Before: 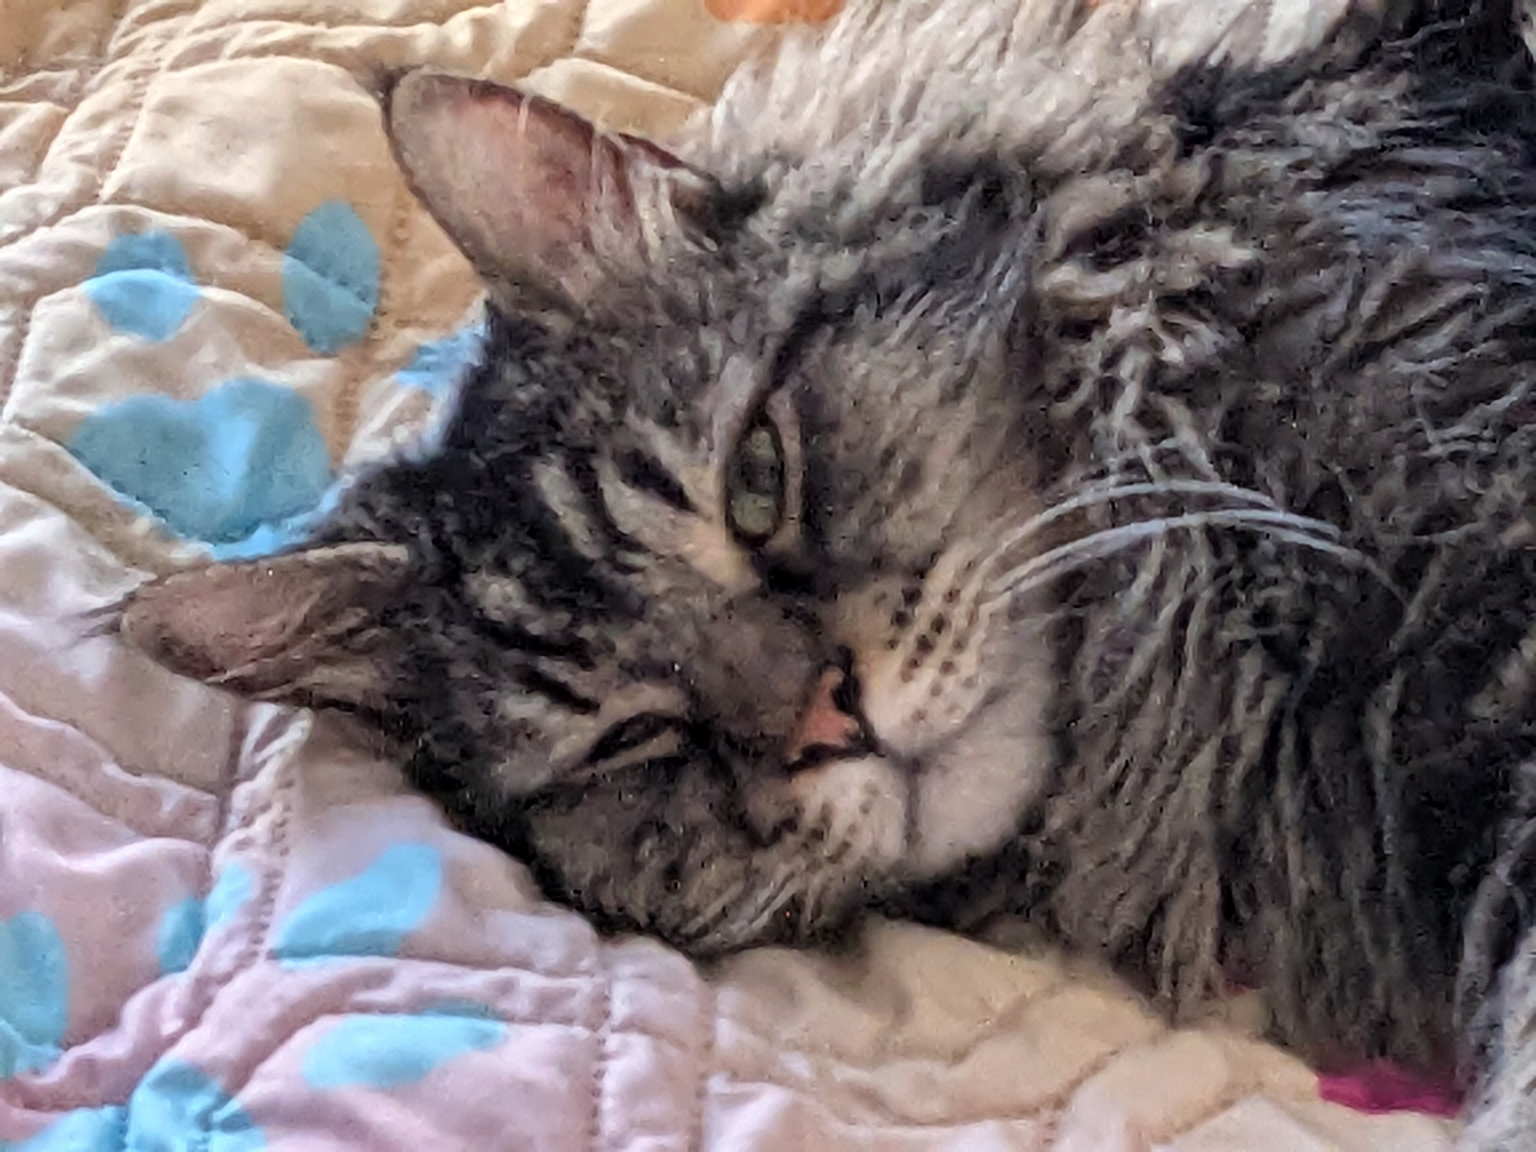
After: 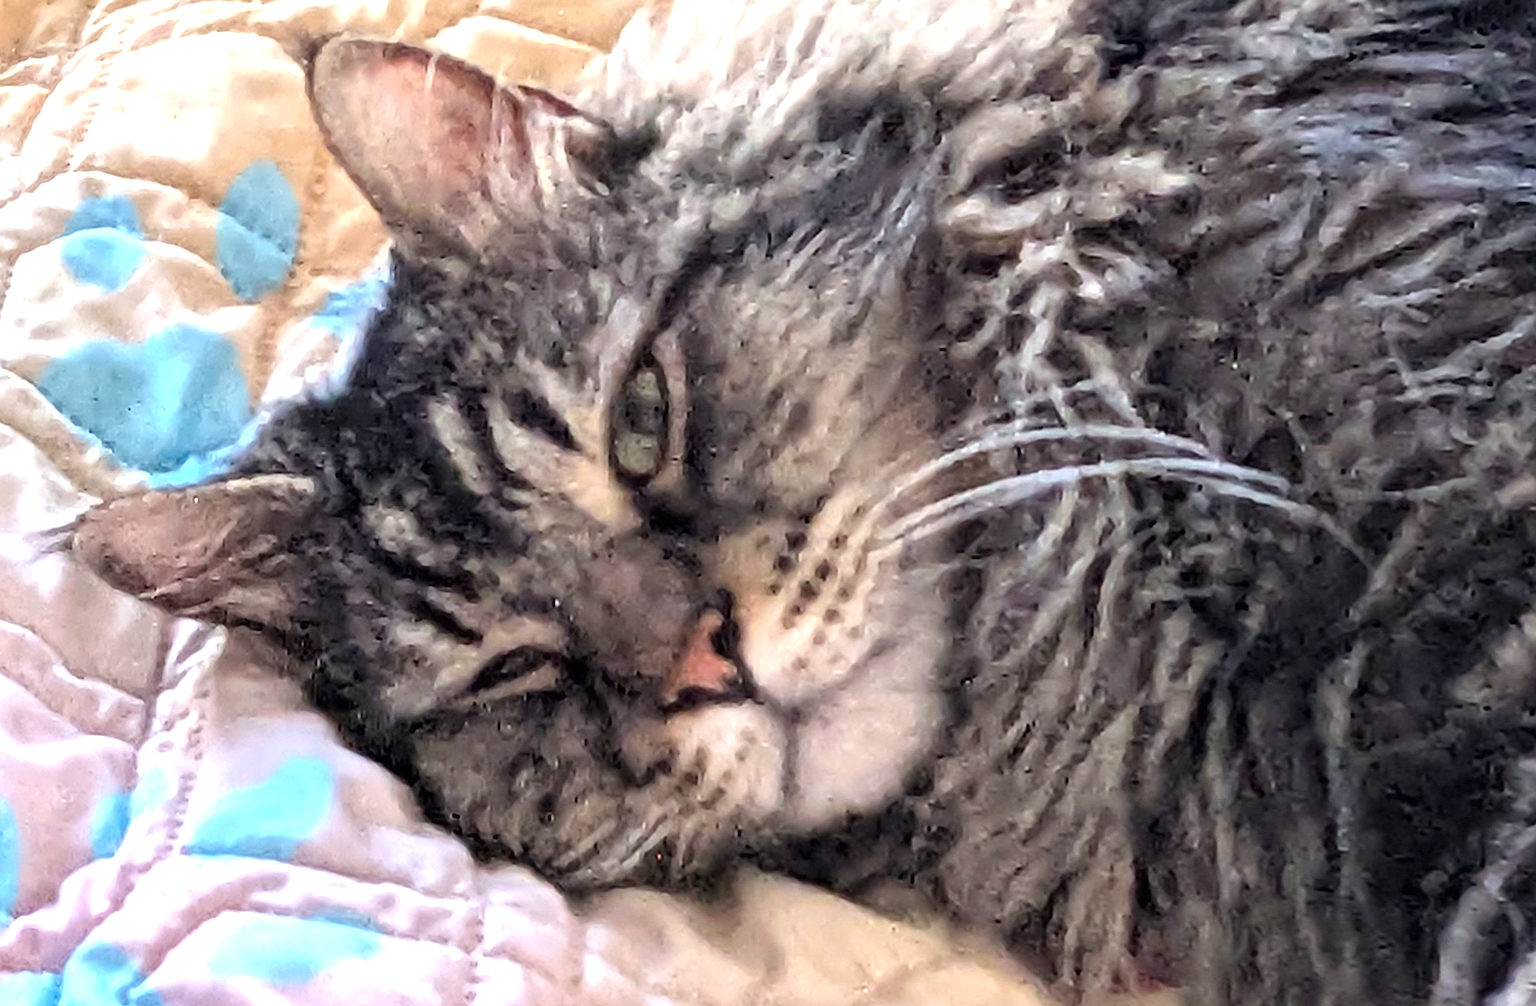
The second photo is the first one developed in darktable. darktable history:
rotate and perspective: rotation 1.69°, lens shift (vertical) -0.023, lens shift (horizontal) -0.291, crop left 0.025, crop right 0.988, crop top 0.092, crop bottom 0.842
sharpen: on, module defaults
exposure: black level correction 0, exposure 0.95 EV, compensate exposure bias true, compensate highlight preservation false
vibrance: vibrance 50%
tone equalizer: on, module defaults
